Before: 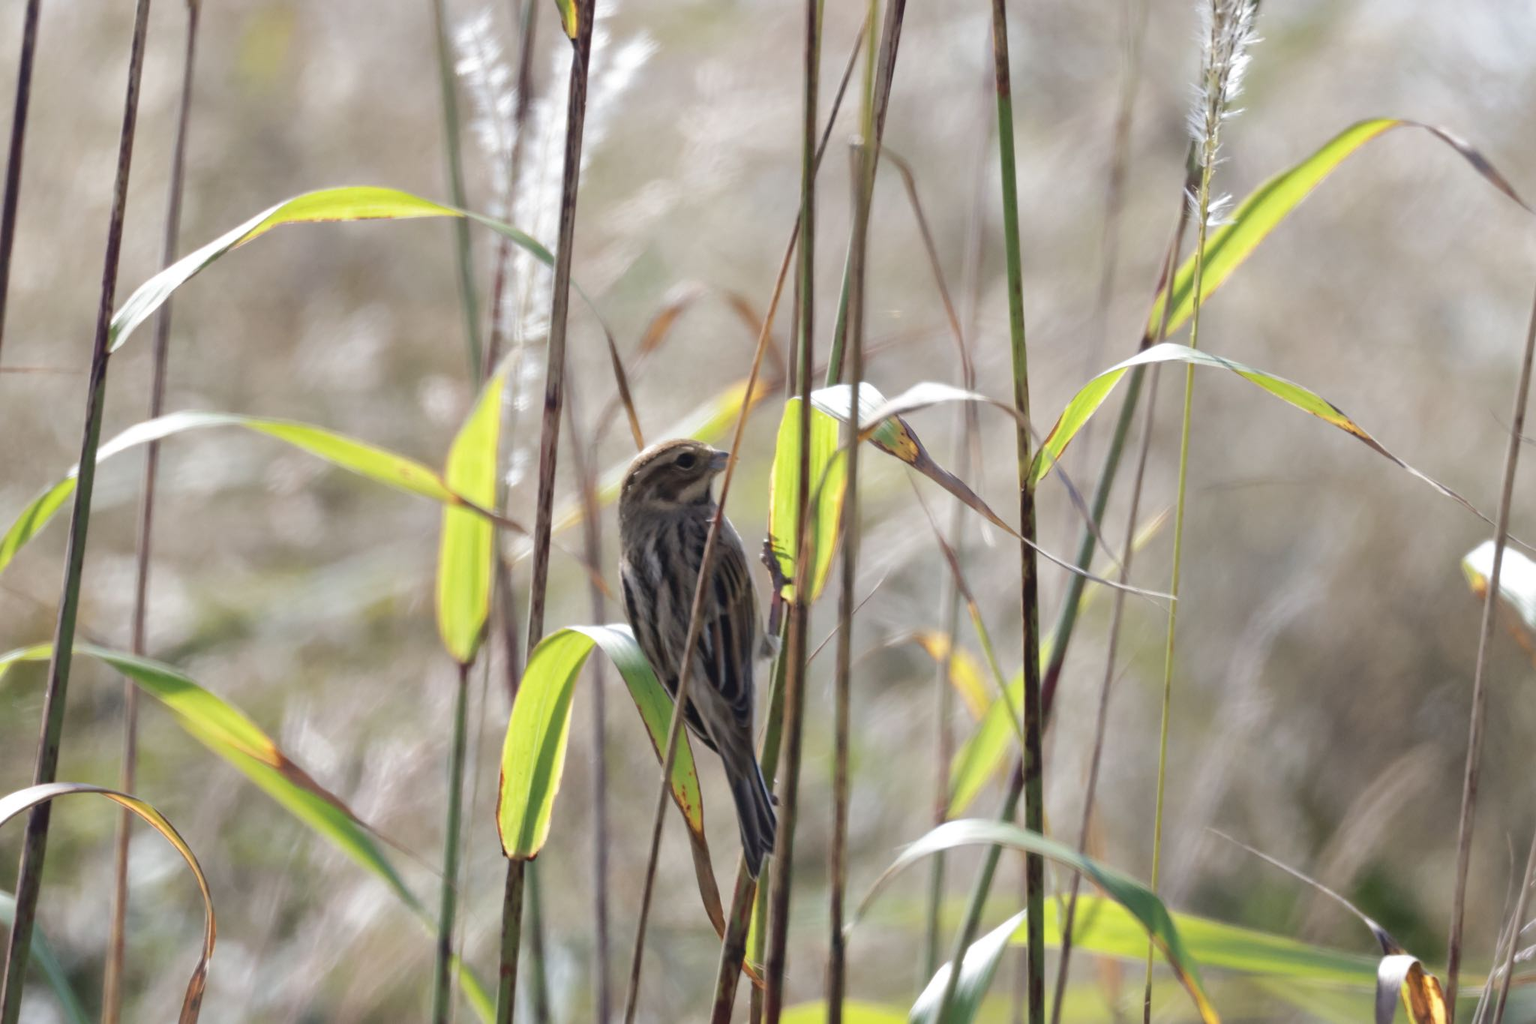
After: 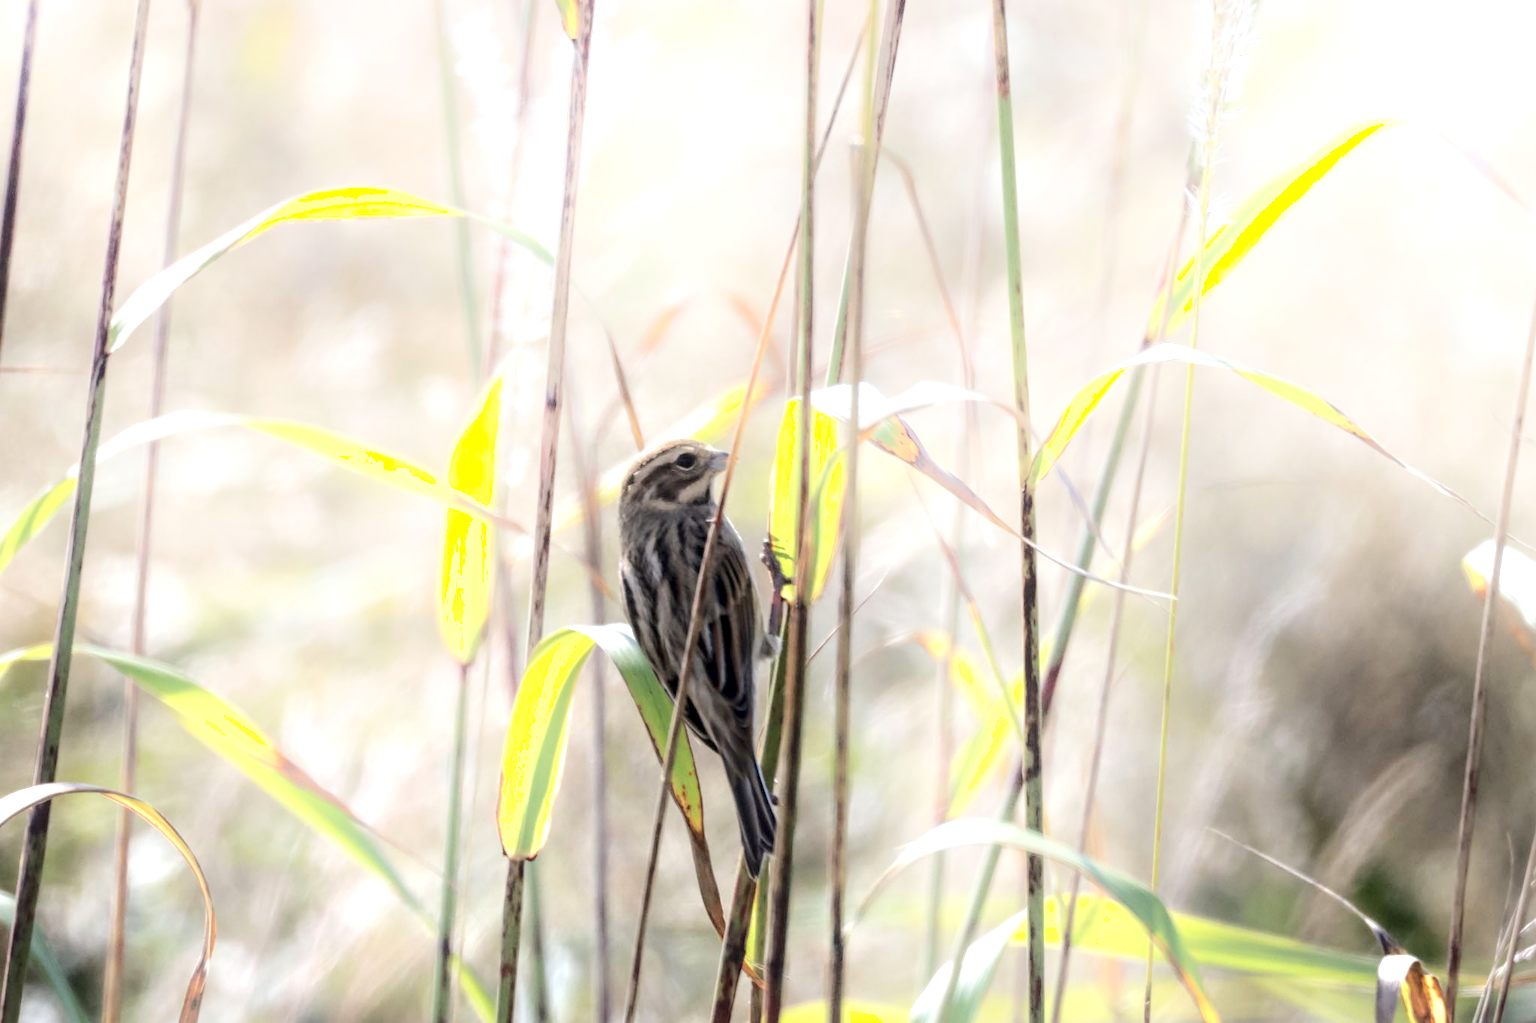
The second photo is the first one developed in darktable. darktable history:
local contrast: detail 150%
exposure: black level correction 0, exposure 0.499 EV, compensate highlight preservation false
shadows and highlights: shadows -20.91, highlights 99.24, soften with gaussian
